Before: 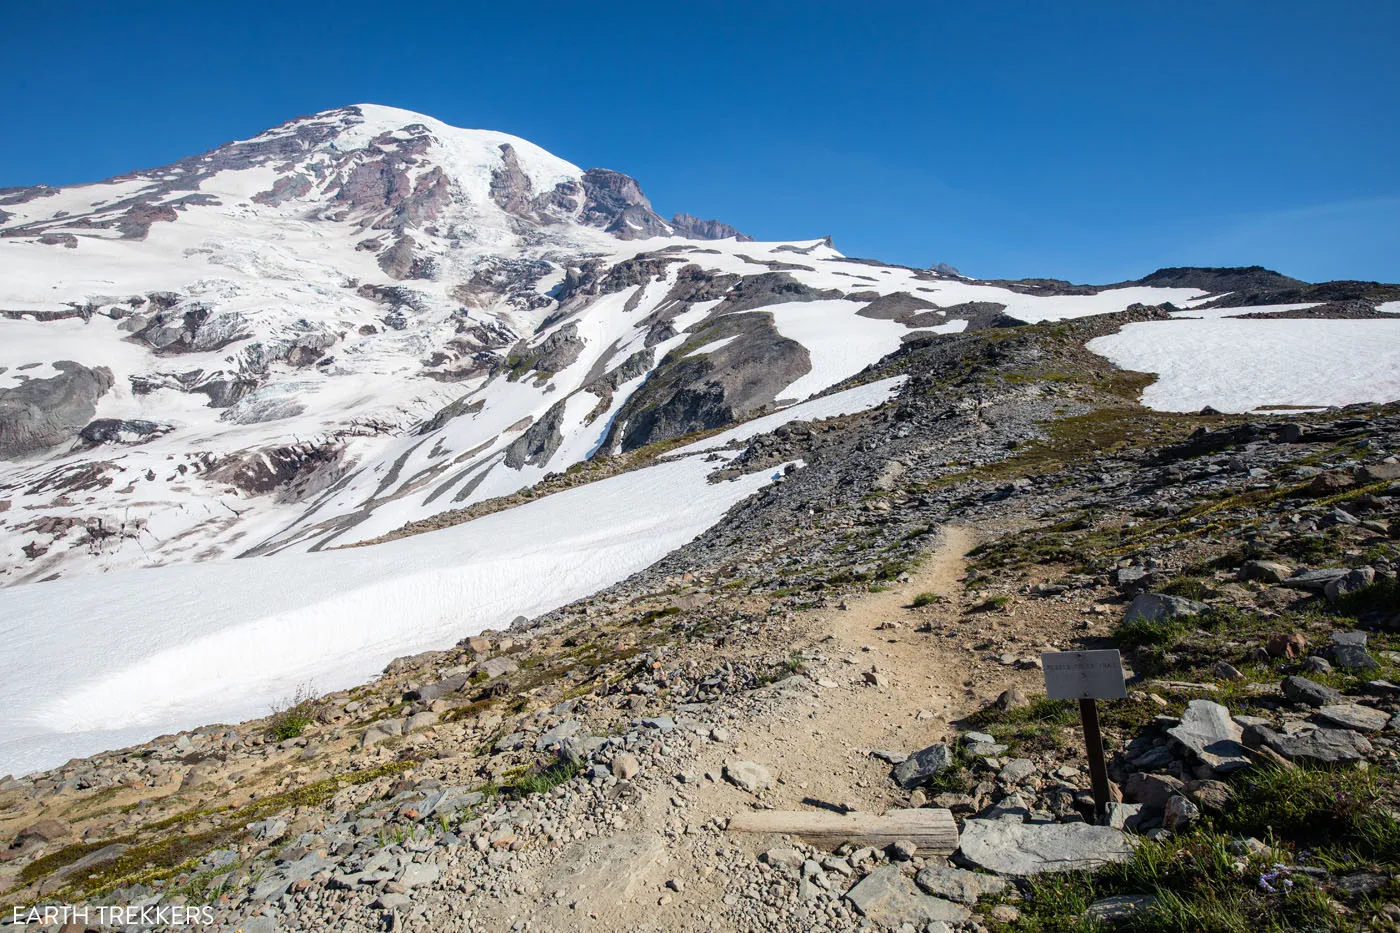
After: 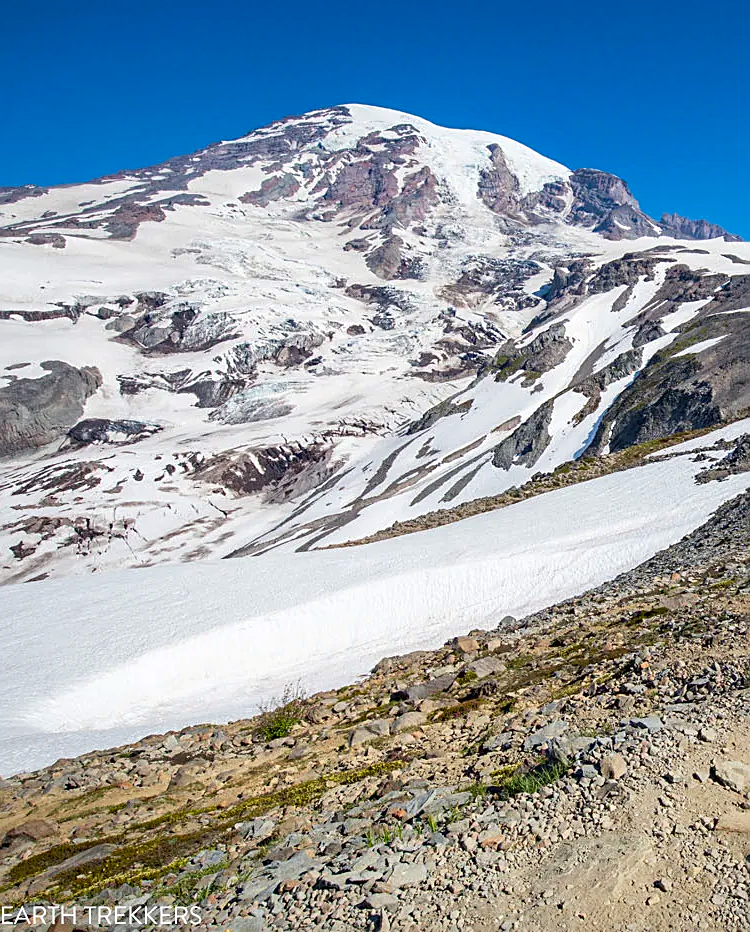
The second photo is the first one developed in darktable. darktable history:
contrast brightness saturation: saturation 0.181
sharpen: on, module defaults
haze removal: compatibility mode true, adaptive false
crop: left 0.916%, right 45.498%, bottom 0.083%
